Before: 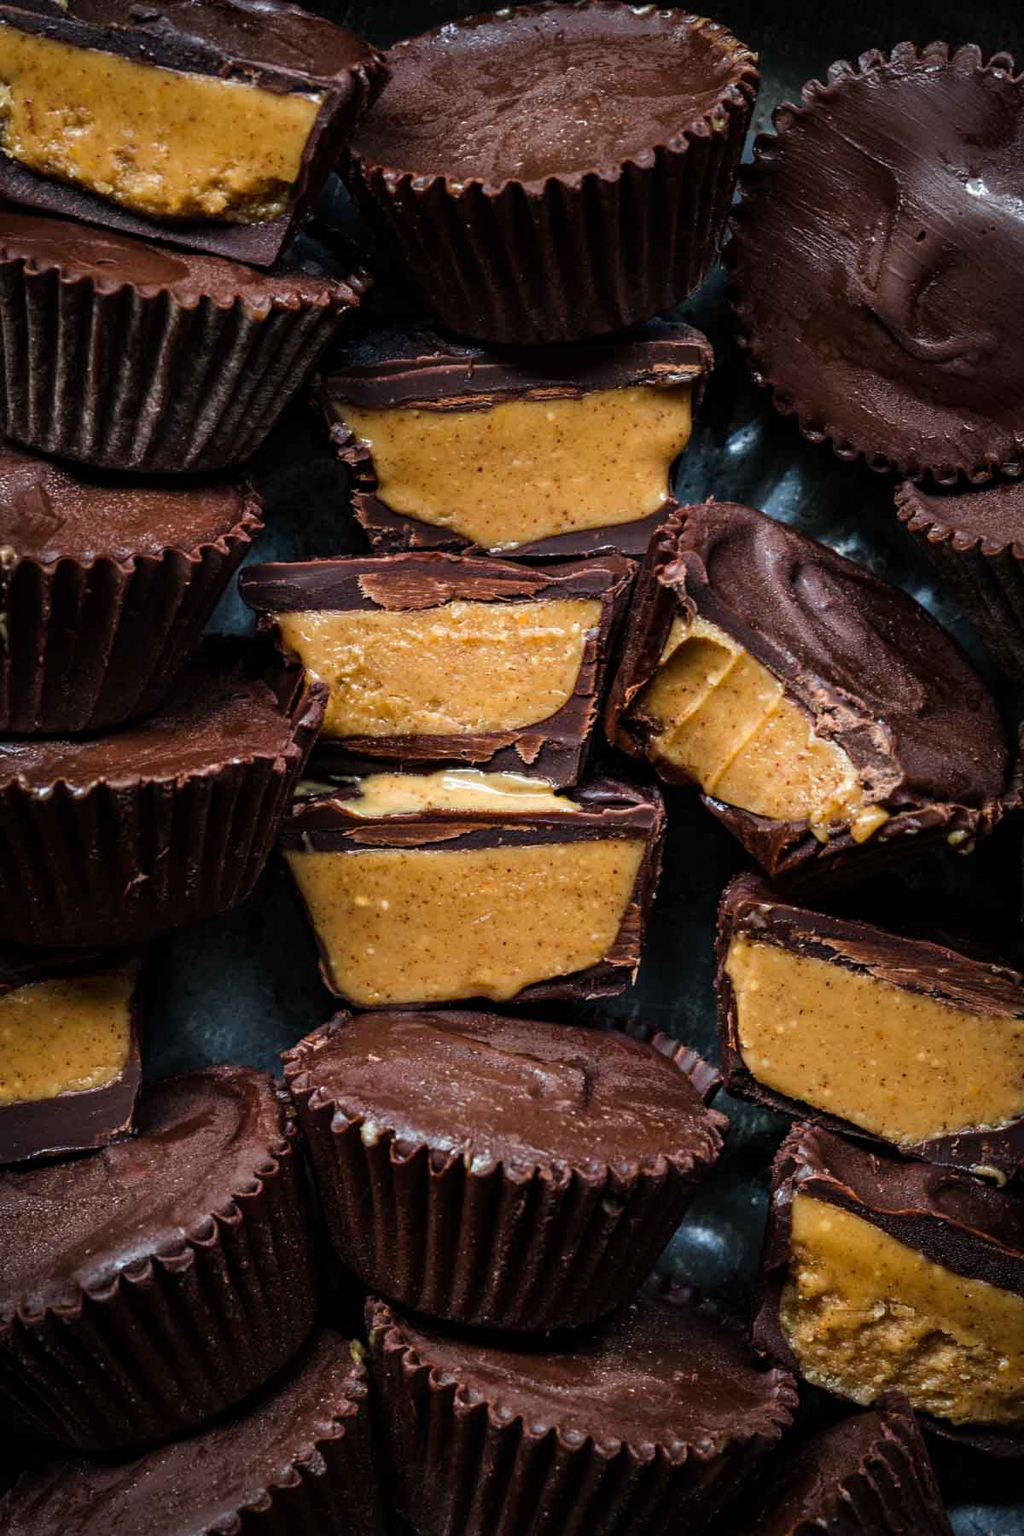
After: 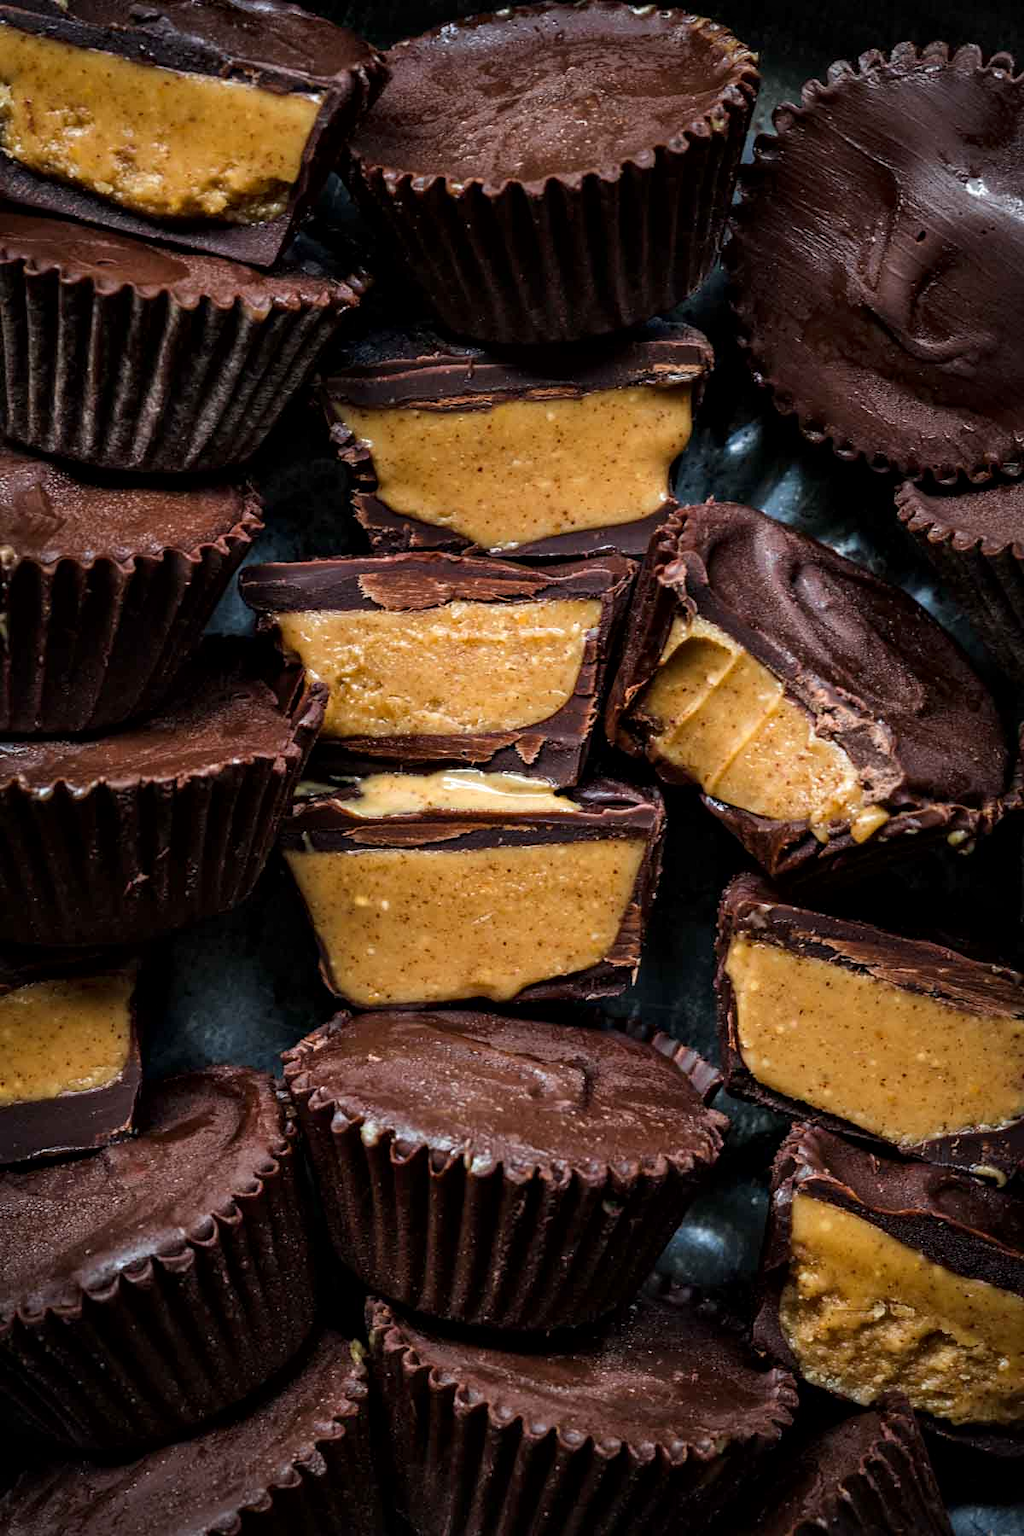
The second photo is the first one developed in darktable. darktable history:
local contrast: mode bilateral grid, contrast 20, coarseness 51, detail 128%, midtone range 0.2
